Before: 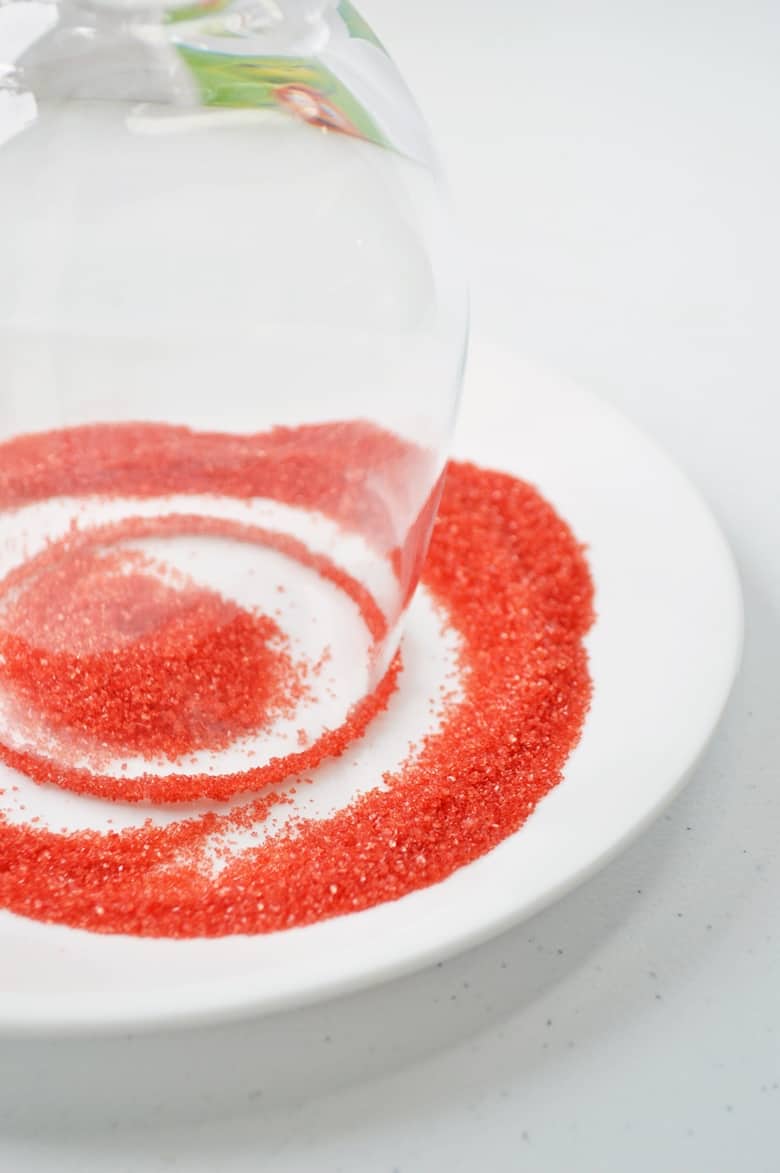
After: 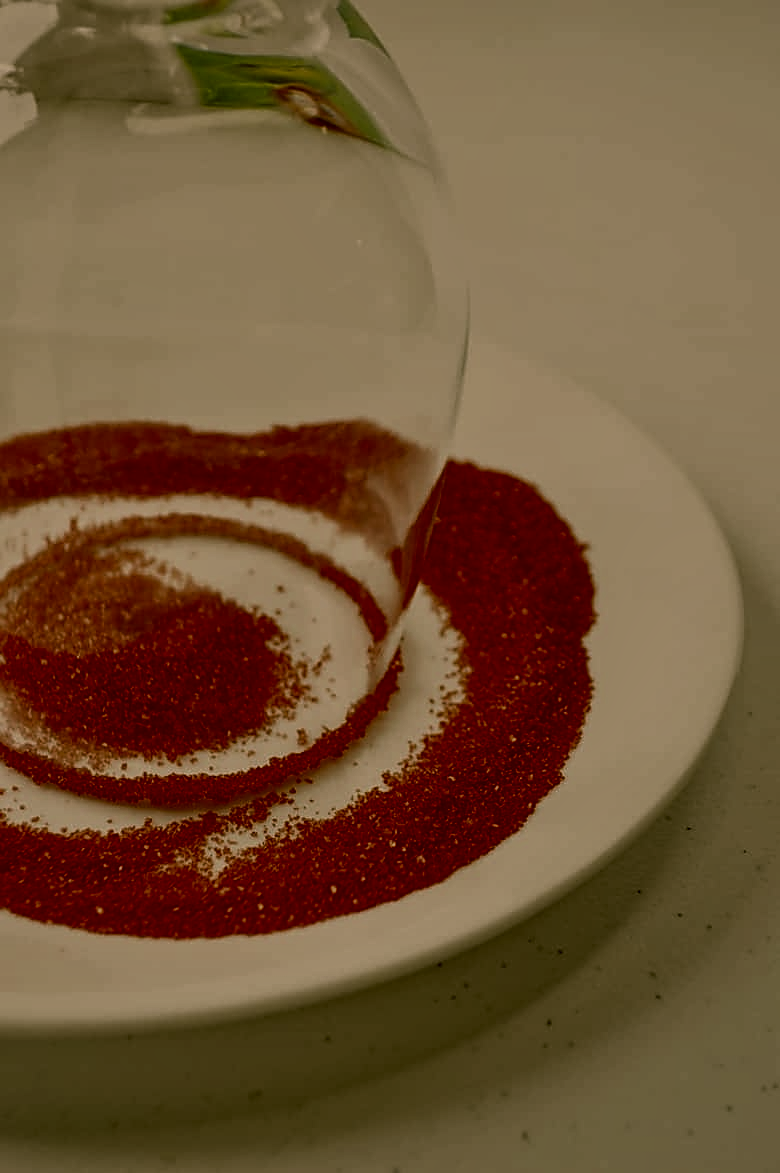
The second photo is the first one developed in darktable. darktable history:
local contrast: highlights 60%, shadows 62%, detail 160%
exposure: exposure -2.361 EV, compensate highlight preservation false
sharpen: on, module defaults
tone curve: curves: ch0 [(0, 0) (0.051, 0.03) (0.096, 0.071) (0.243, 0.246) (0.461, 0.515) (0.605, 0.692) (0.761, 0.85) (0.881, 0.933) (1, 0.984)]; ch1 [(0, 0) (0.1, 0.038) (0.318, 0.243) (0.431, 0.384) (0.488, 0.475) (0.499, 0.499) (0.534, 0.546) (0.567, 0.592) (0.601, 0.632) (0.734, 0.809) (1, 1)]; ch2 [(0, 0) (0.297, 0.257) (0.414, 0.379) (0.453, 0.45) (0.479, 0.483) (0.504, 0.499) (0.52, 0.519) (0.541, 0.554) (0.614, 0.652) (0.817, 0.874) (1, 1)], preserve colors none
contrast brightness saturation: contrast 0.283
color correction: highlights a* 8.29, highlights b* 15.1, shadows a* -0.531, shadows b* 26.66
